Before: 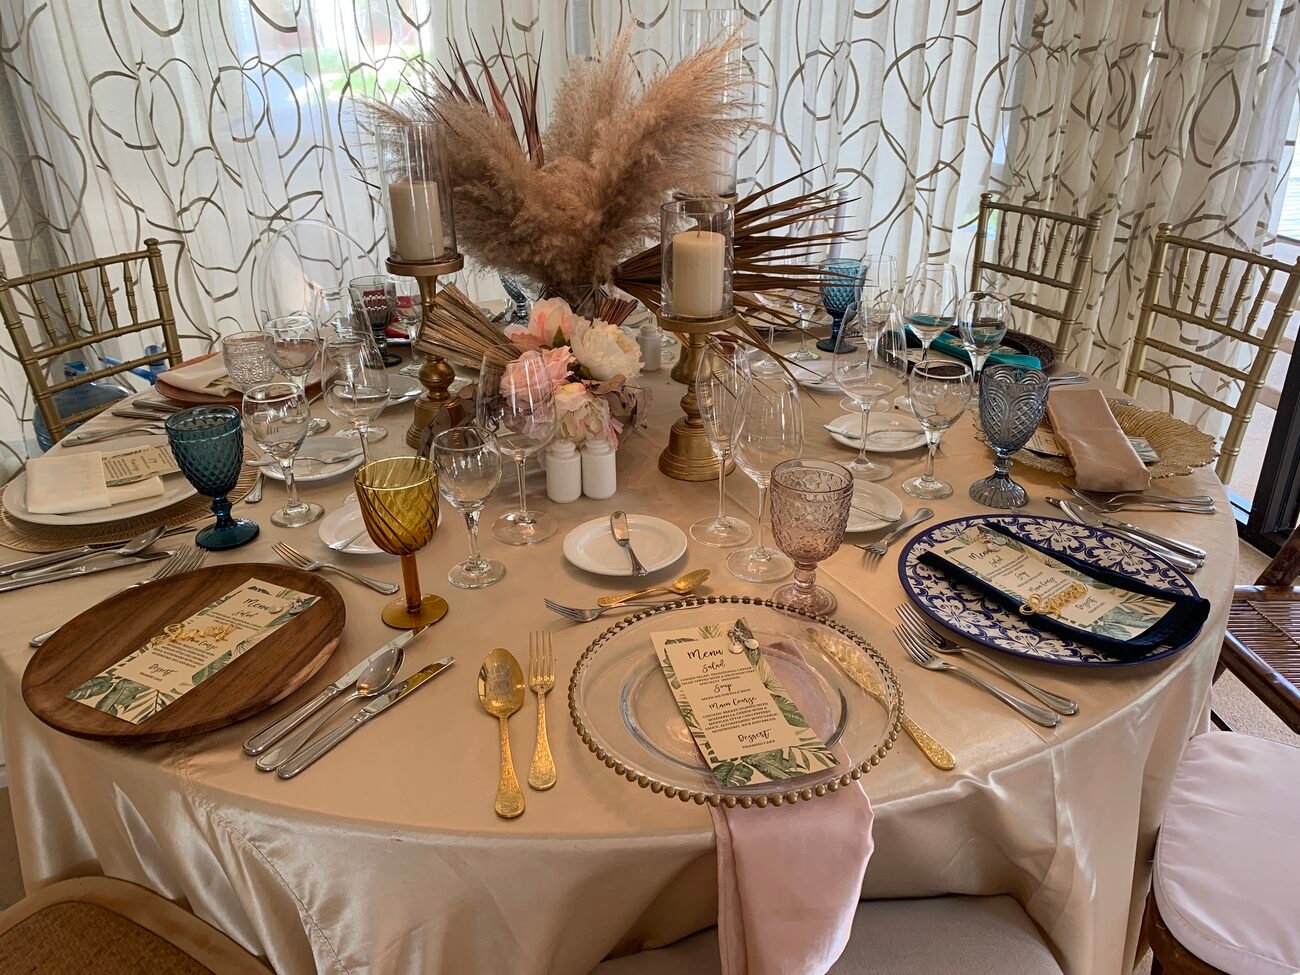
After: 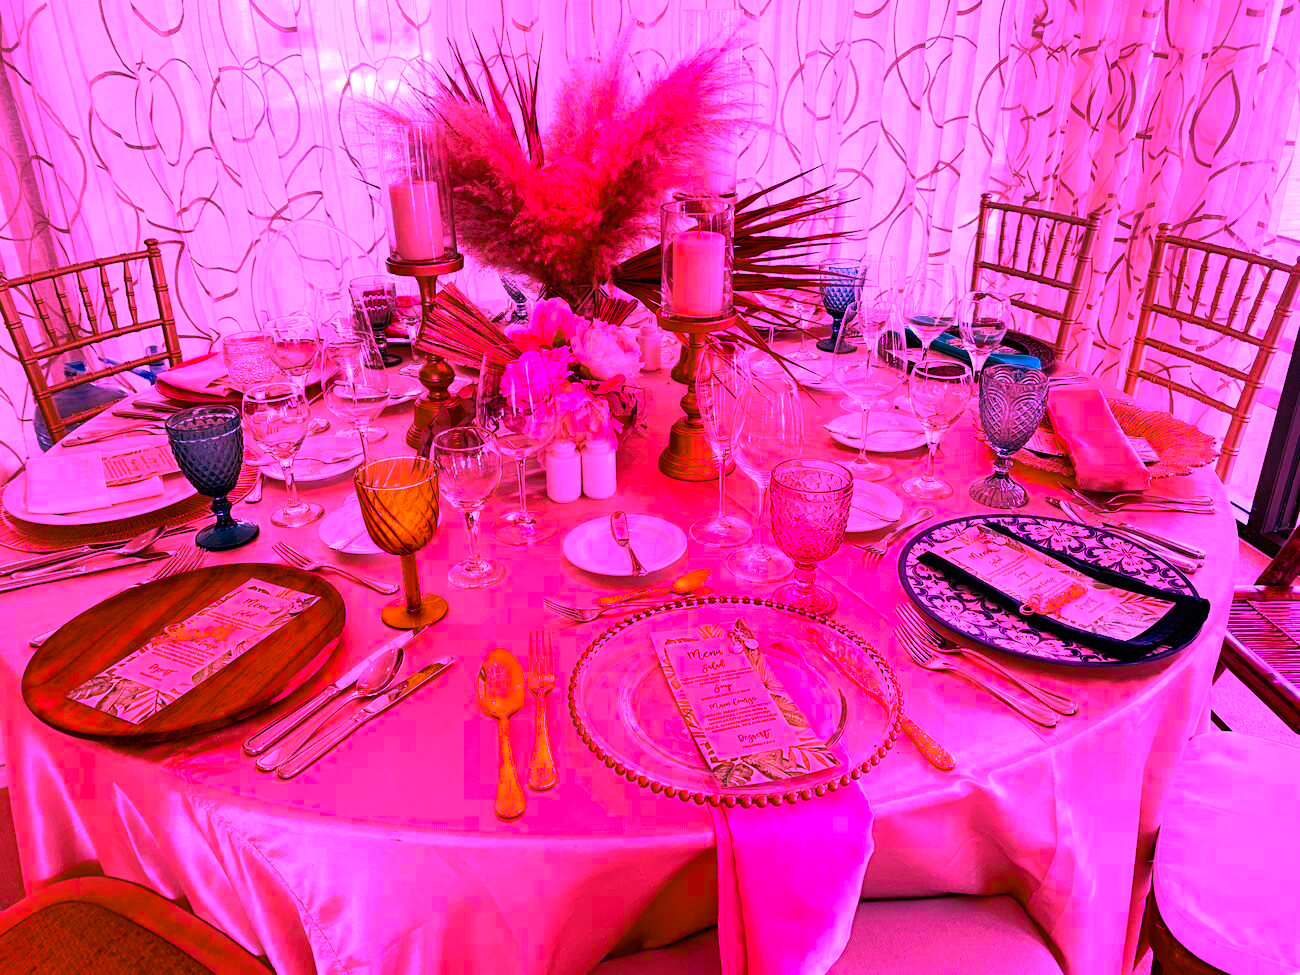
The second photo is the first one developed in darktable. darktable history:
white balance: red 1.91, blue 1.727
color balance rgb: linear chroma grading › global chroma 9%, perceptual saturation grading › global saturation 36%, perceptual brilliance grading › global brilliance 15%, perceptual brilliance grading › shadows -35%, global vibrance 15%
